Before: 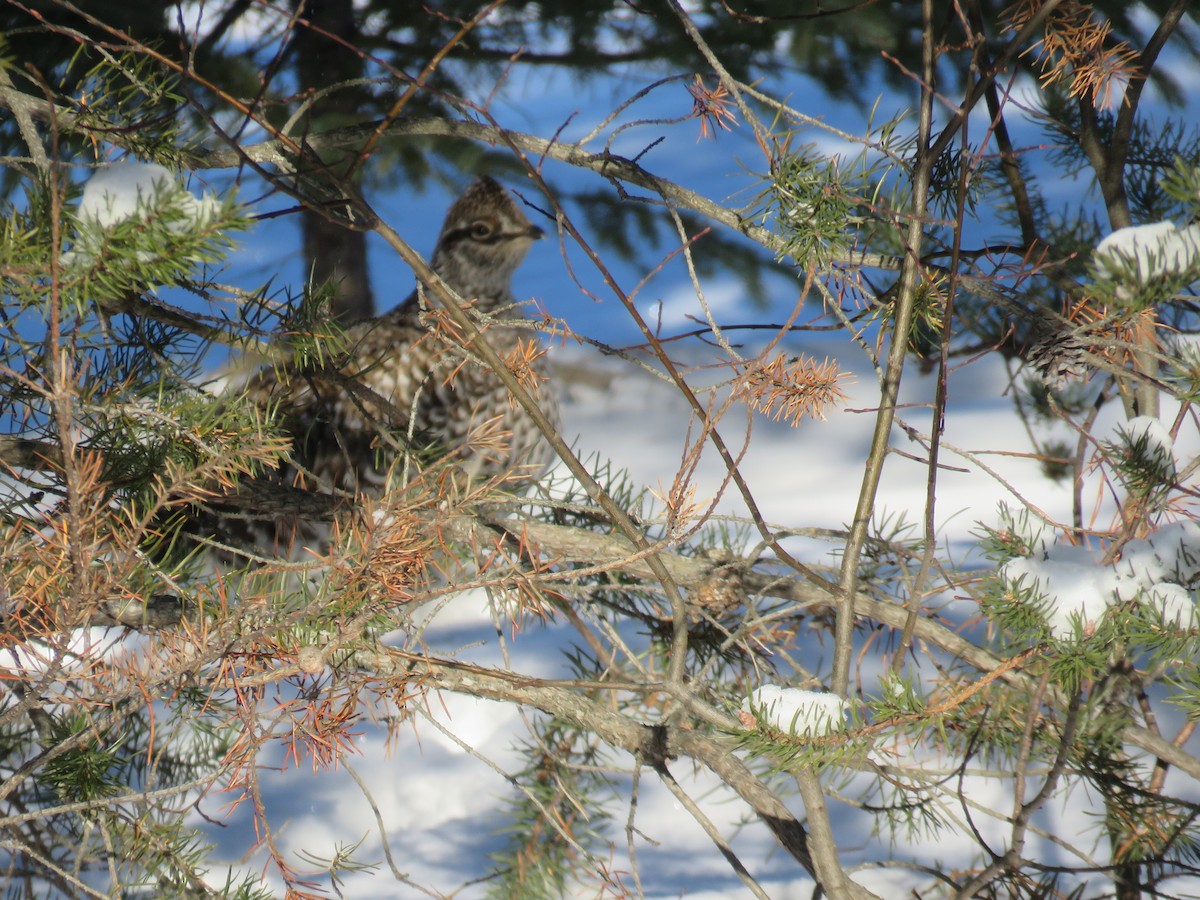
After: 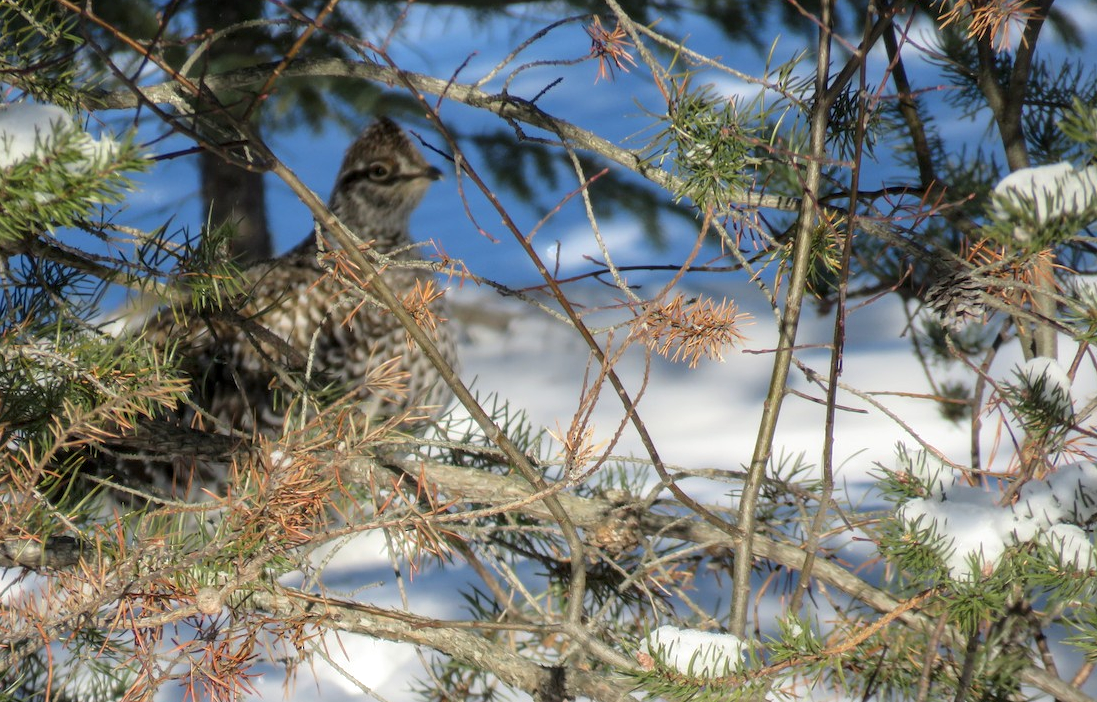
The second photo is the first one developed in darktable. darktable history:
crop: left 8.555%, top 6.585%, bottom 15.383%
local contrast: on, module defaults
